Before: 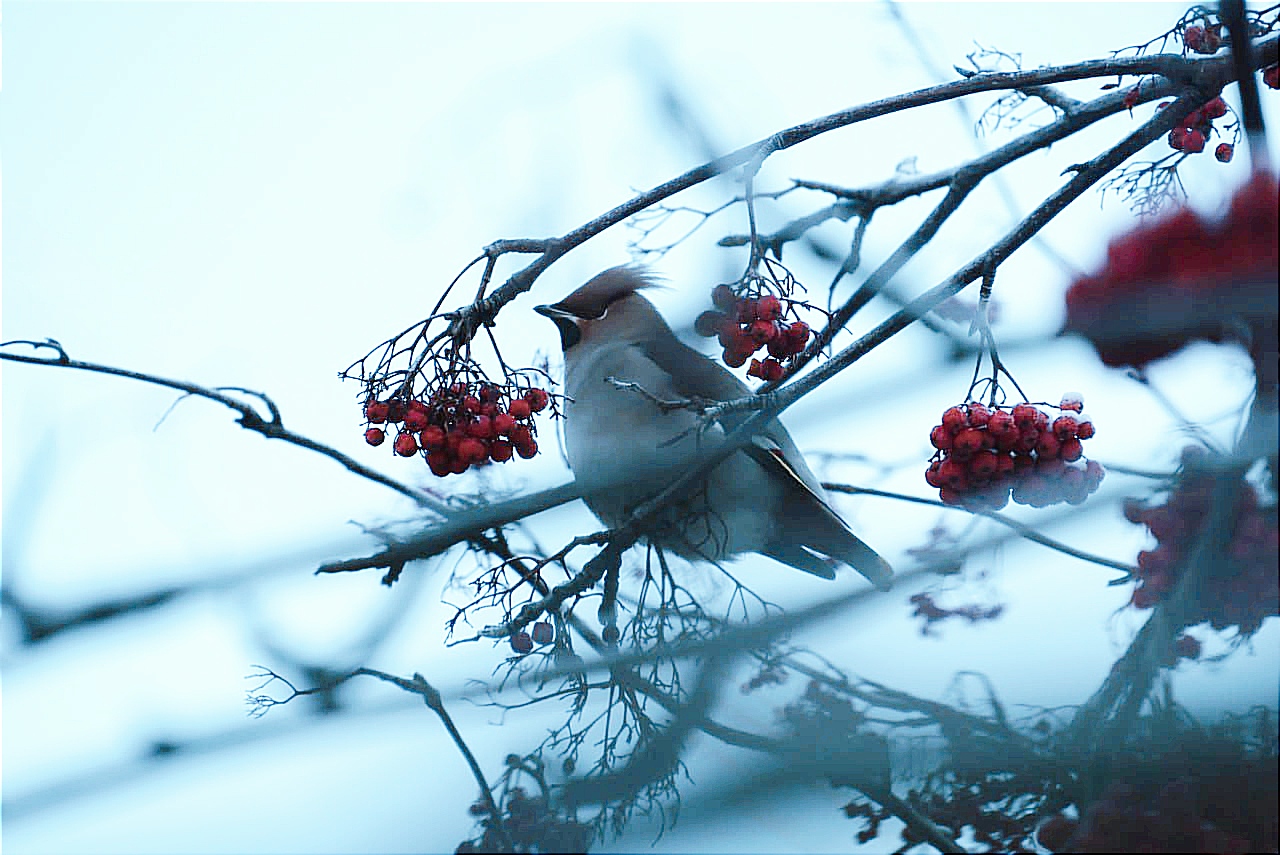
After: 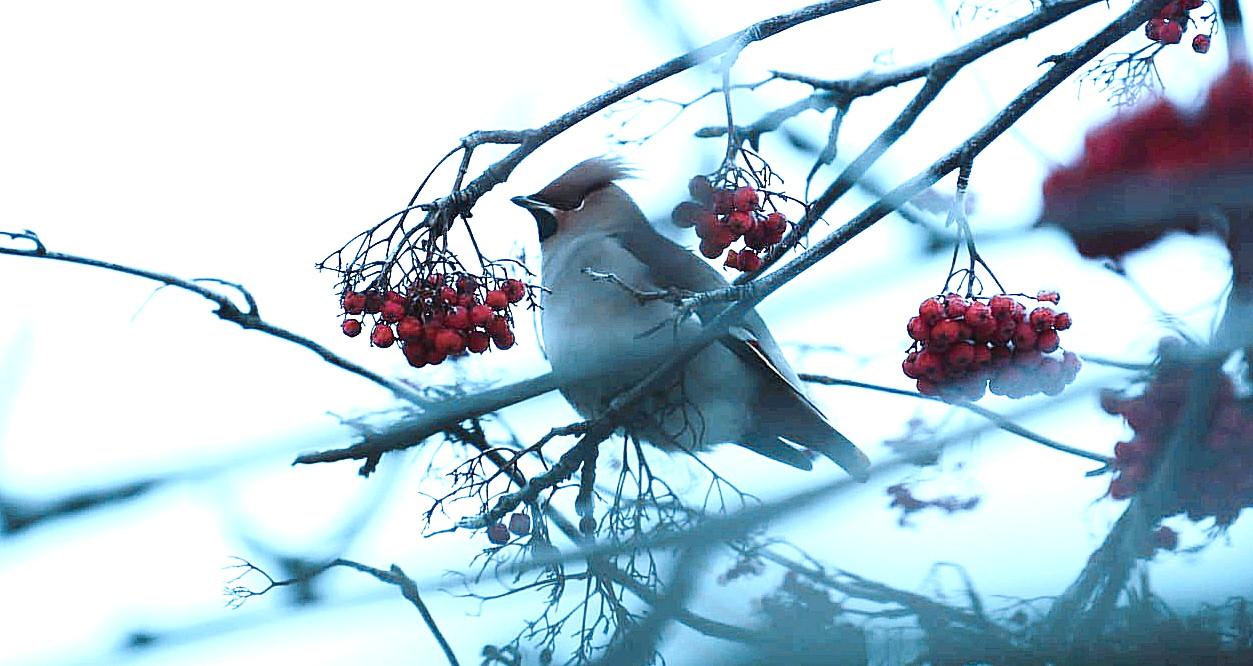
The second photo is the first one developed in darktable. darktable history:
exposure: exposure 0.515 EV, compensate highlight preservation false
crop and rotate: left 1.814%, top 12.818%, right 0.25%, bottom 9.225%
